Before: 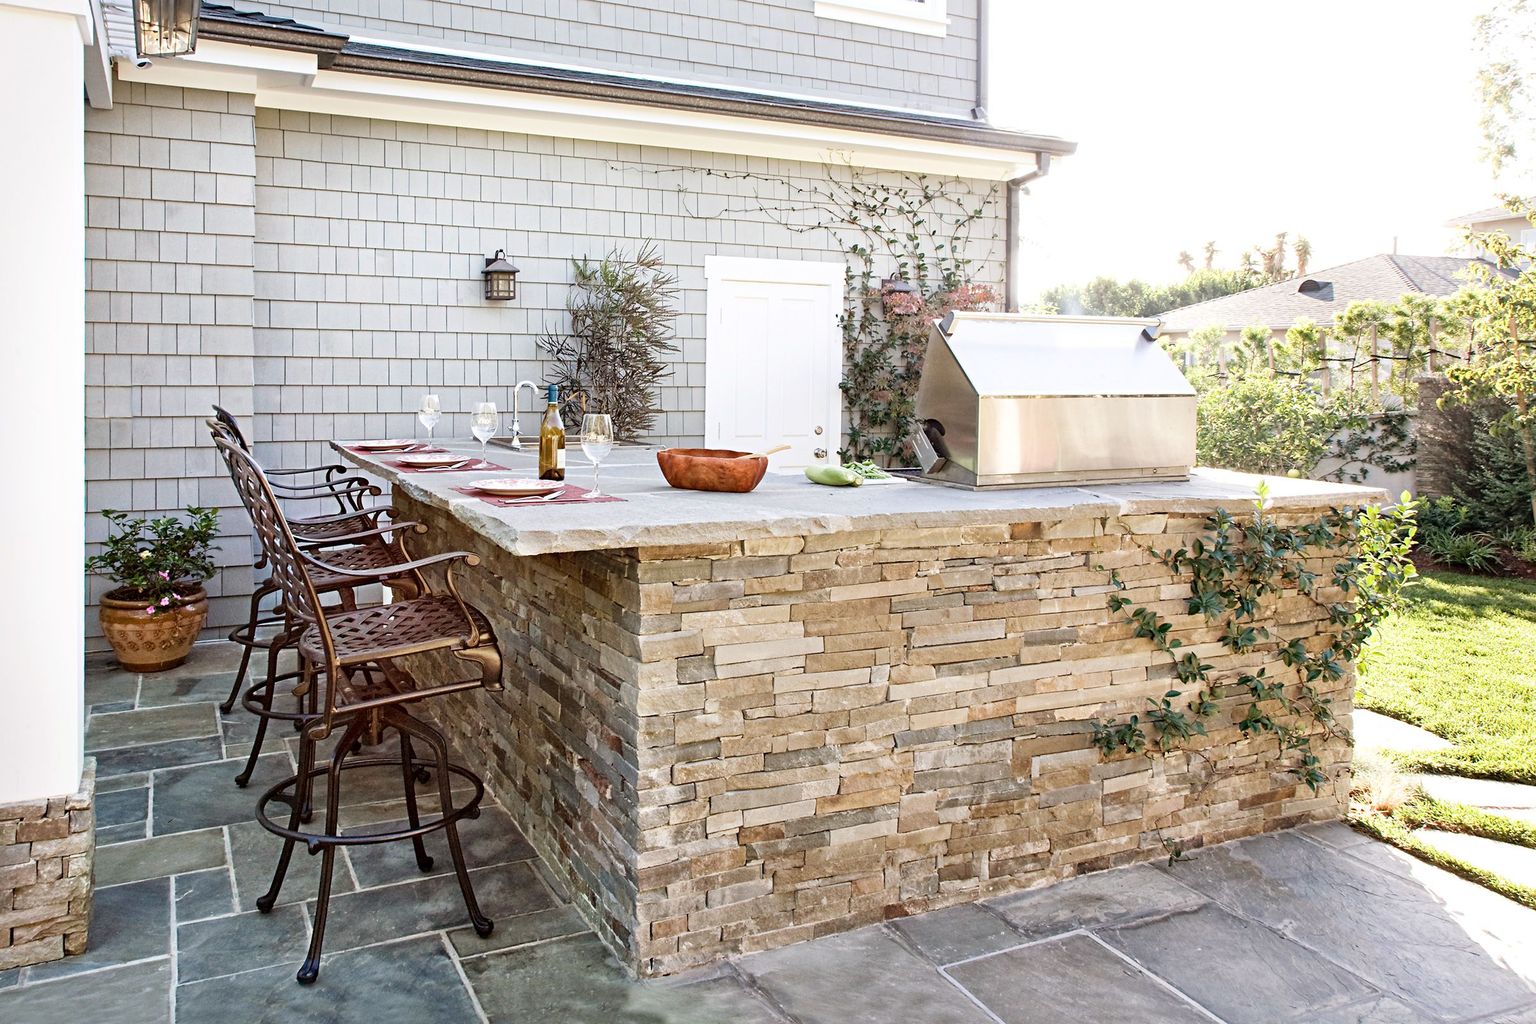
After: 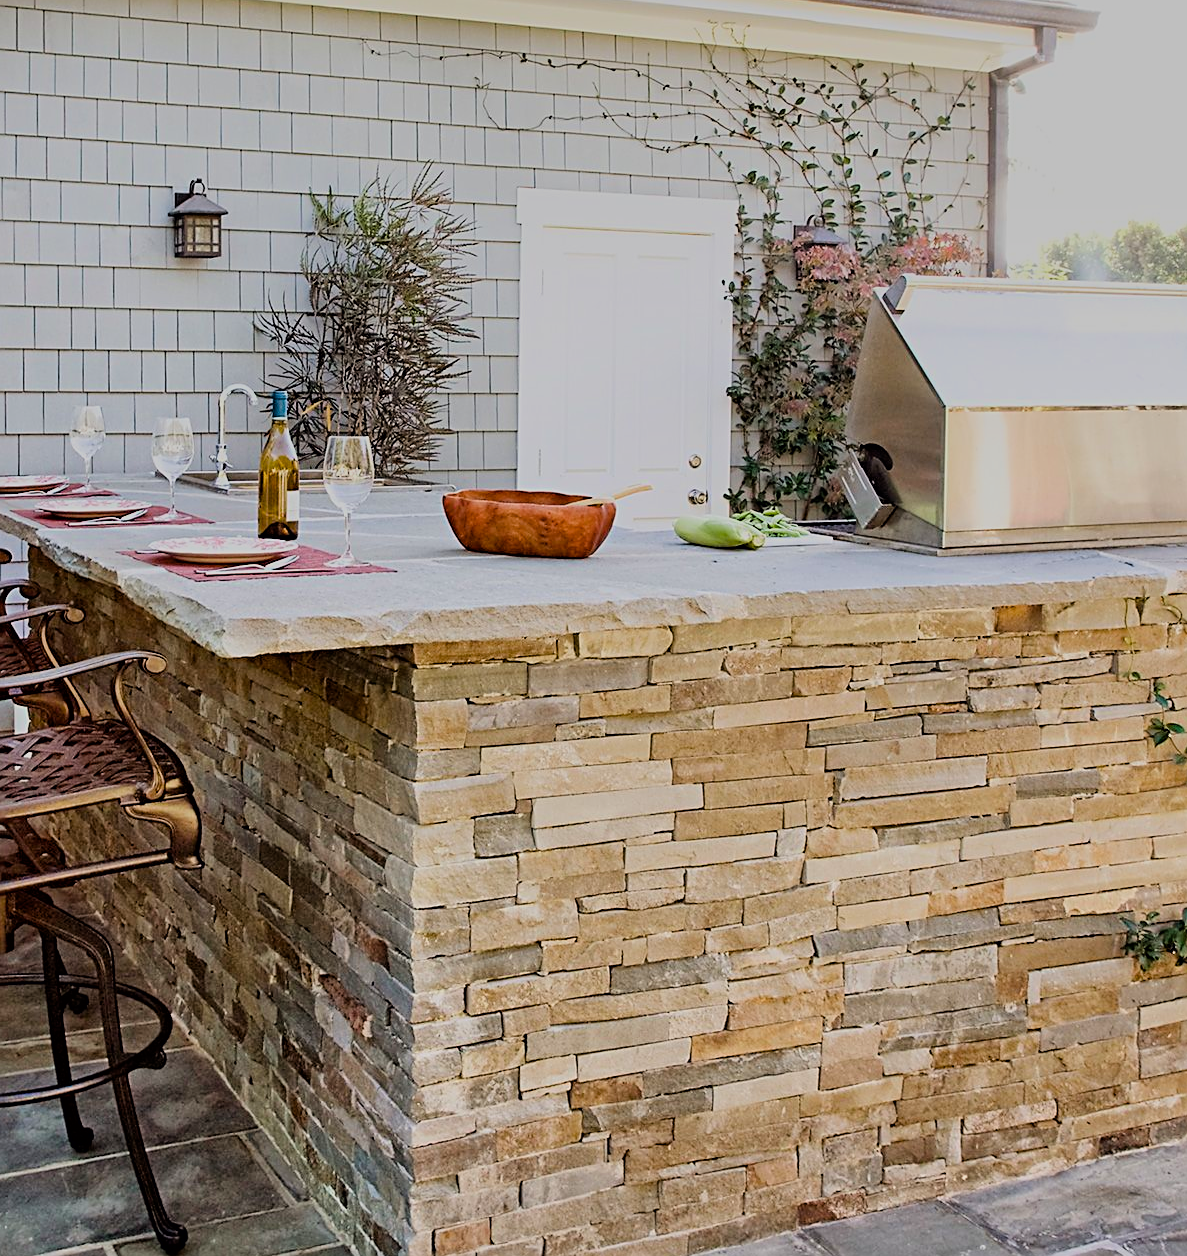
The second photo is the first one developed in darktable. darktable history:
color balance rgb: perceptual saturation grading › global saturation 20%, global vibrance 20%
crop and rotate: angle 0.02°, left 24.353%, top 13.219%, right 26.156%, bottom 8.224%
graduated density: on, module defaults
filmic rgb: black relative exposure -7.65 EV, white relative exposure 4.56 EV, hardness 3.61, color science v6 (2022)
sharpen: on, module defaults
